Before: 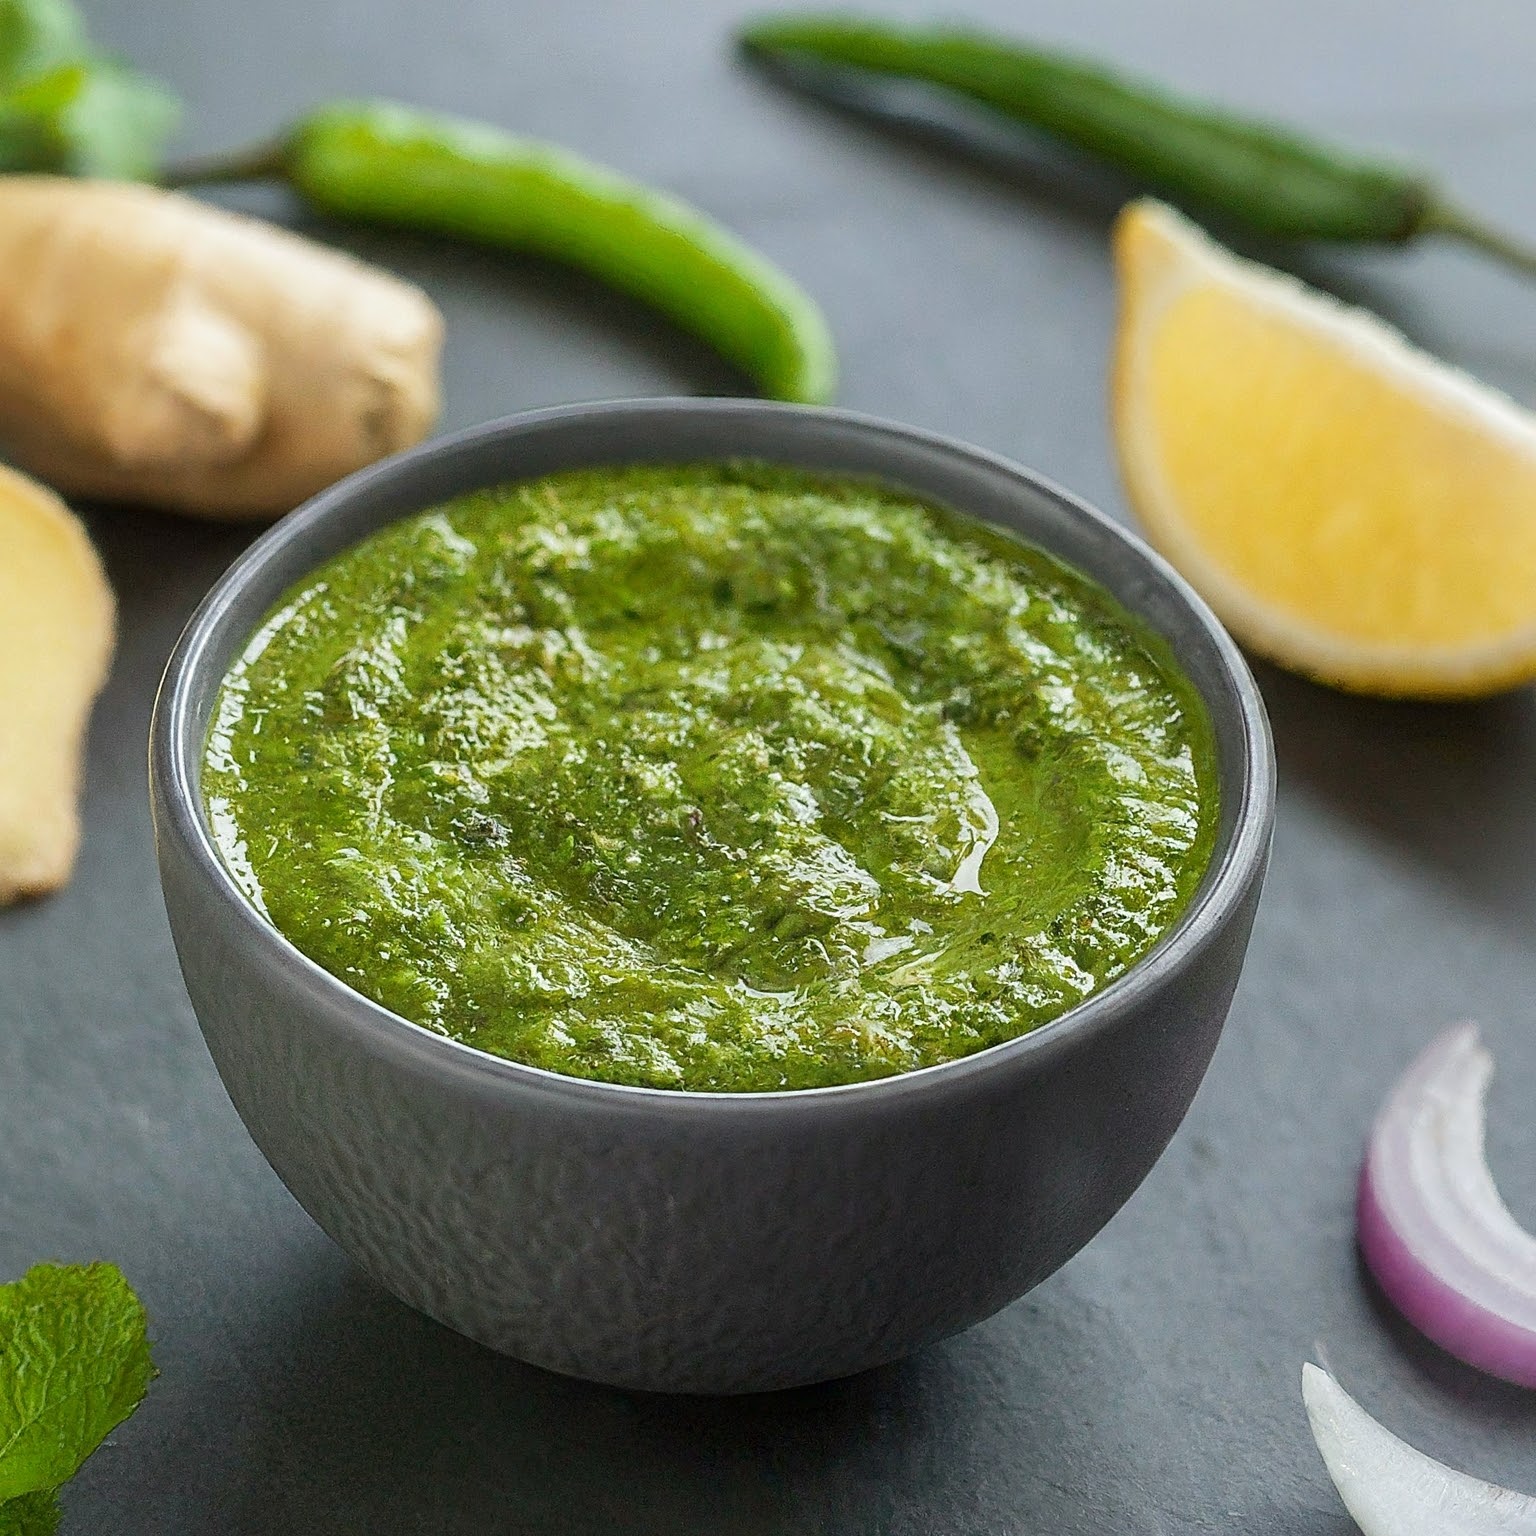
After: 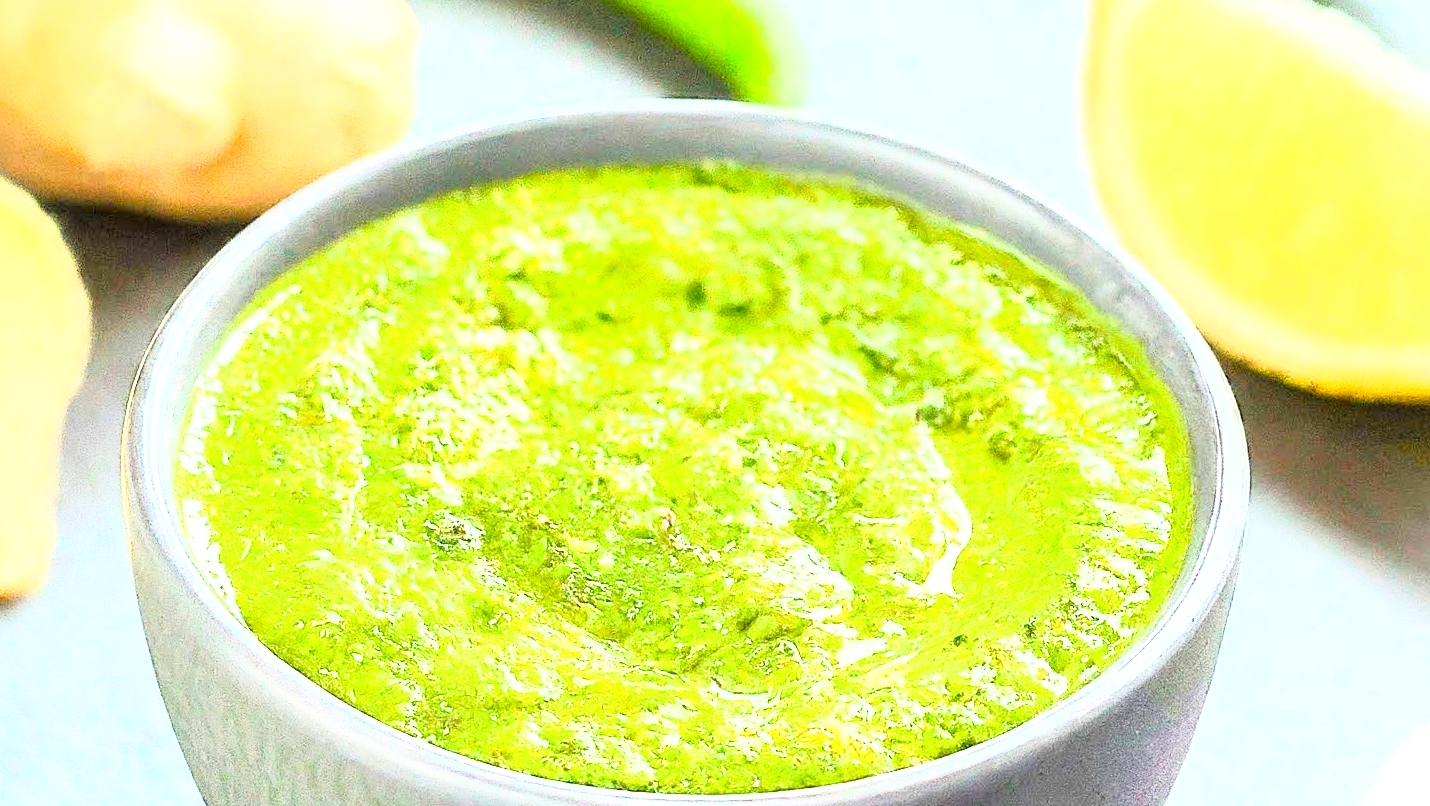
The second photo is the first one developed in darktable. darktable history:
crop: left 1.762%, top 19.464%, right 5.137%, bottom 27.999%
color balance rgb: linear chroma grading › global chroma 20.074%, perceptual saturation grading › global saturation 0.58%, perceptual saturation grading › highlights -16.044%, perceptual saturation grading › shadows 24.807%
exposure: black level correction 0, exposure 1.739 EV, compensate highlight preservation false
base curve: curves: ch0 [(0, 0) (0.012, 0.01) (0.073, 0.168) (0.31, 0.711) (0.645, 0.957) (1, 1)]
